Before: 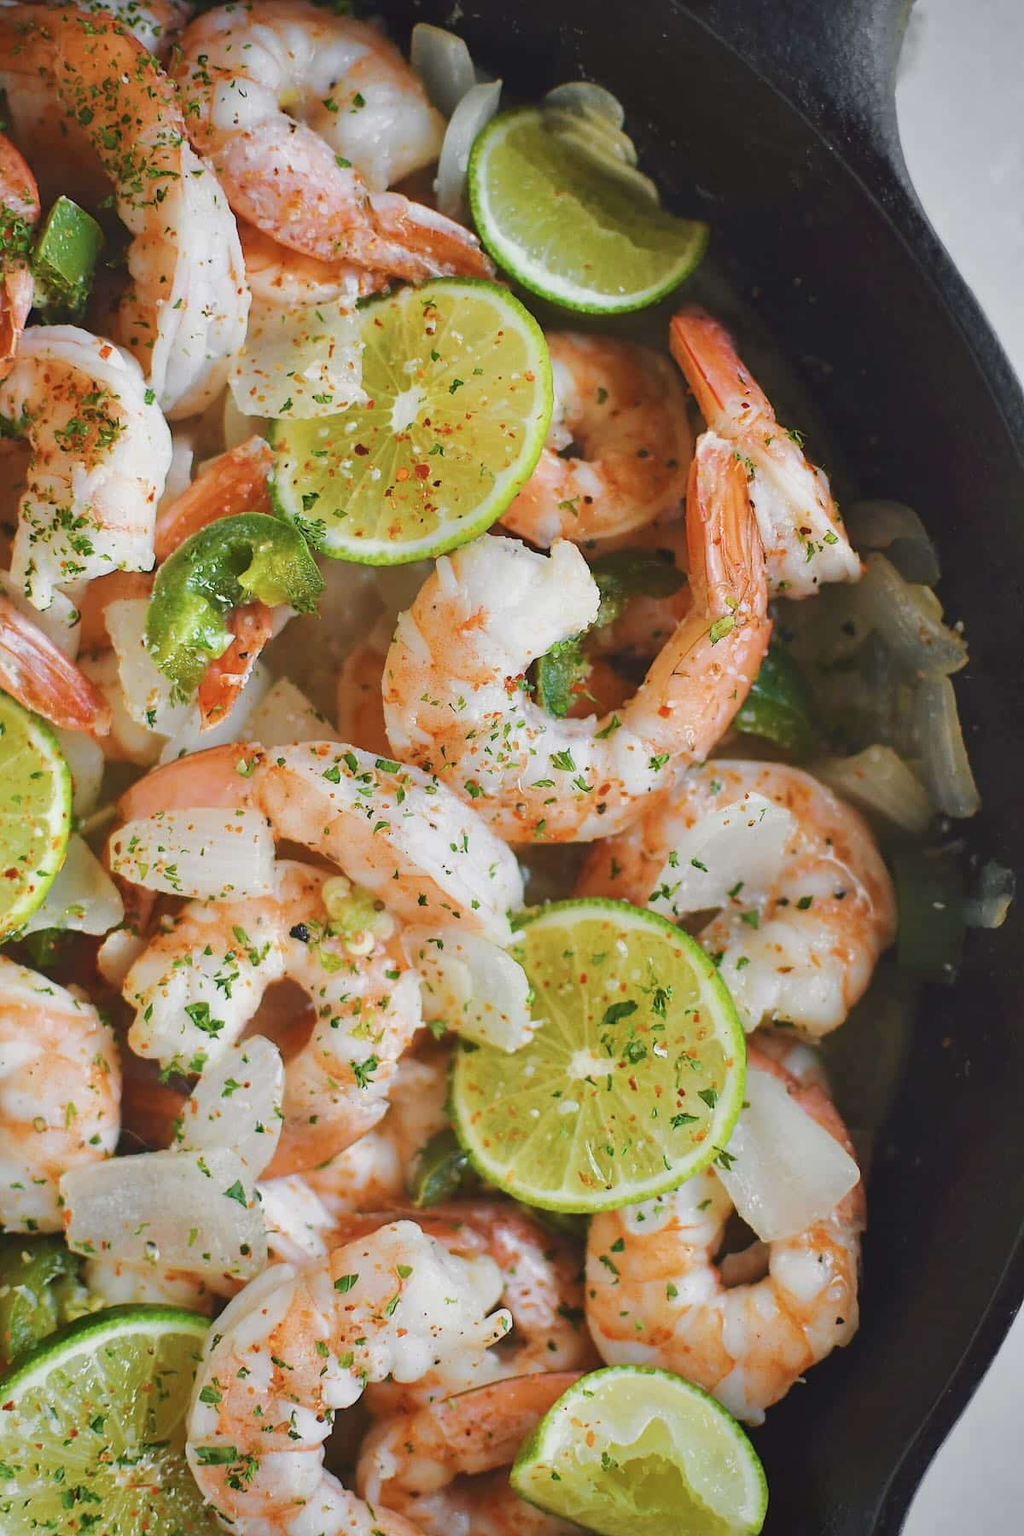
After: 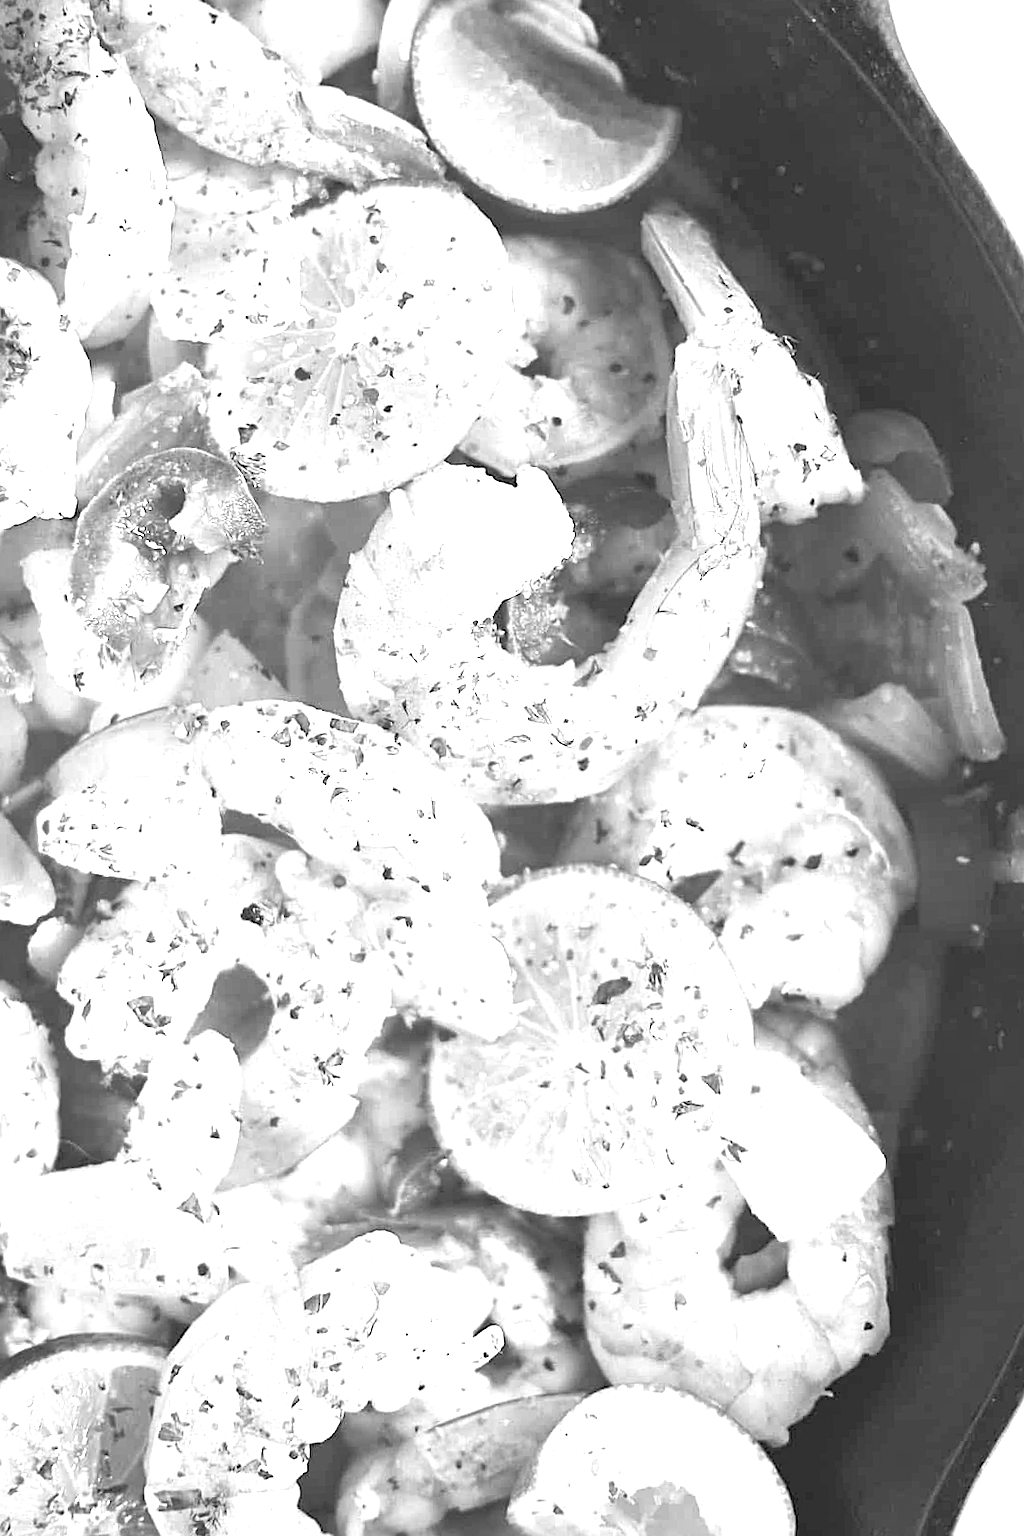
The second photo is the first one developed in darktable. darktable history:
exposure: black level correction 0, exposure 1.5 EV, compensate exposure bias true, compensate highlight preservation false
sharpen: radius 2.167, amount 0.381, threshold 0
crop and rotate: angle 1.96°, left 5.673%, top 5.673%
monochrome: on, module defaults
white balance: red 1.042, blue 1.17
rgb curve: curves: ch0 [(0, 0) (0.053, 0.068) (0.122, 0.128) (1, 1)]
color balance: on, module defaults
